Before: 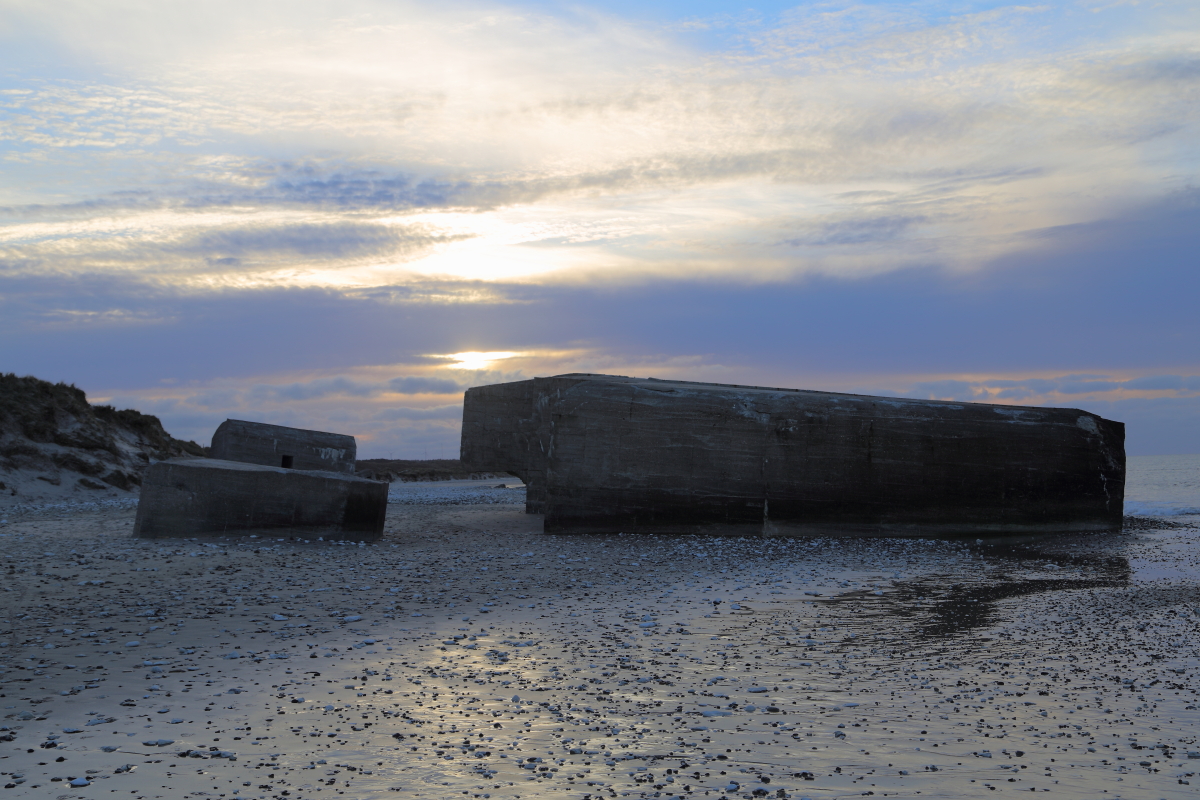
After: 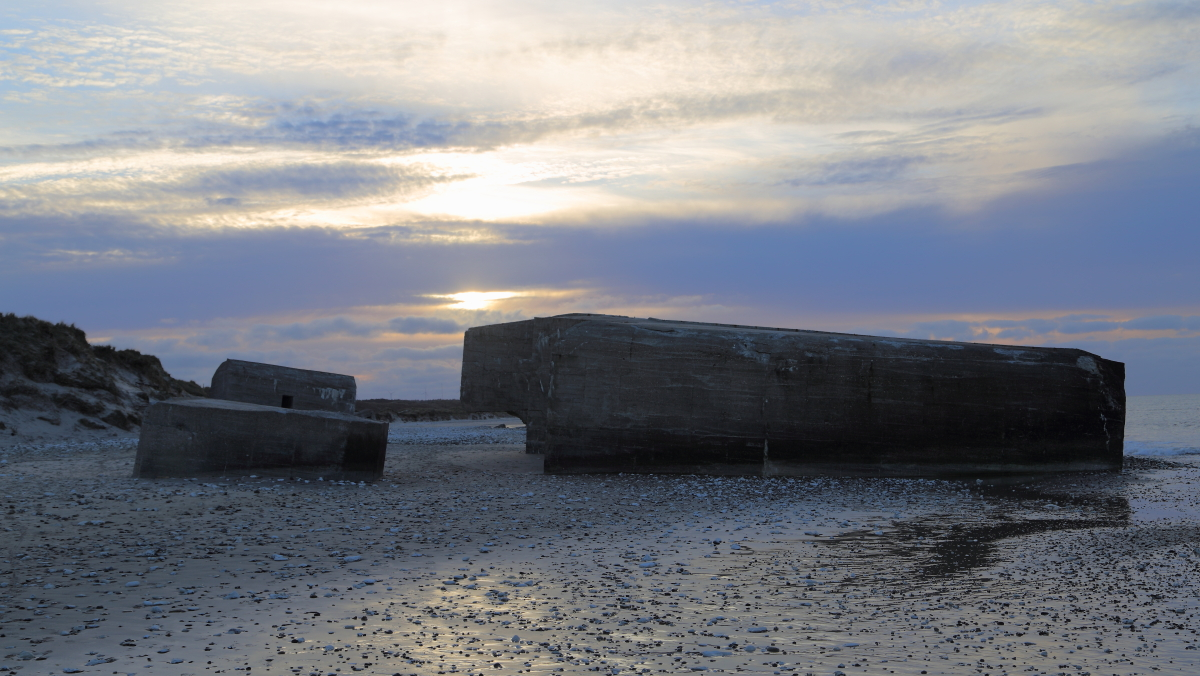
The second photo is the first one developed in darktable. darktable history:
crop: top 7.613%, bottom 7.826%
